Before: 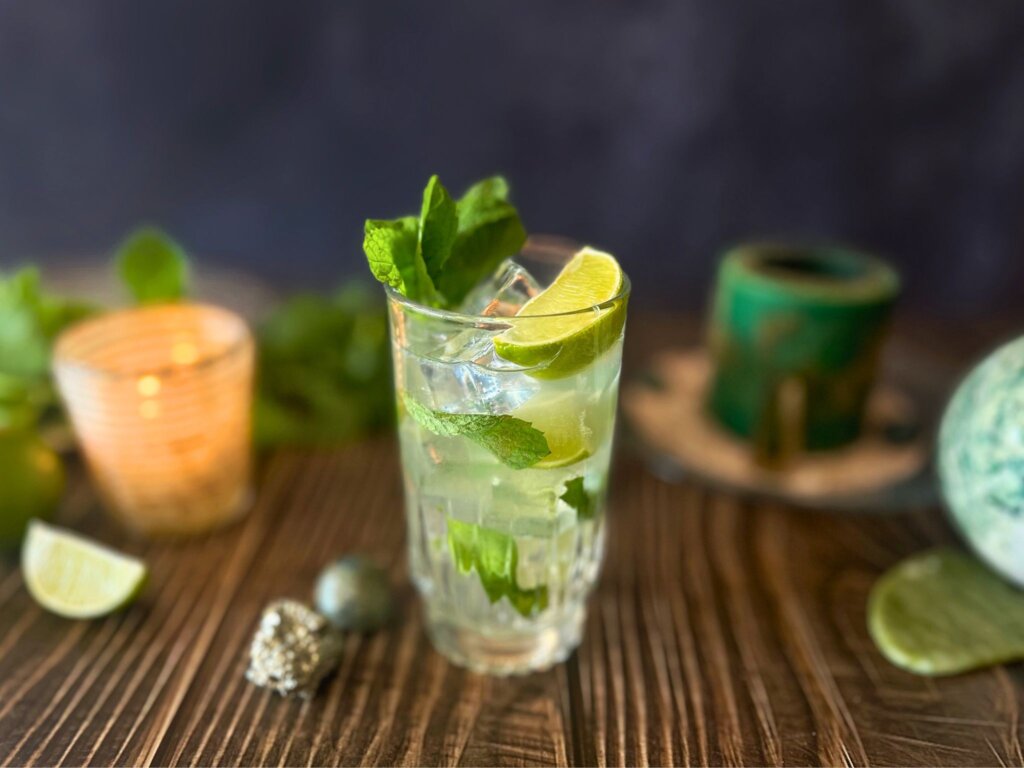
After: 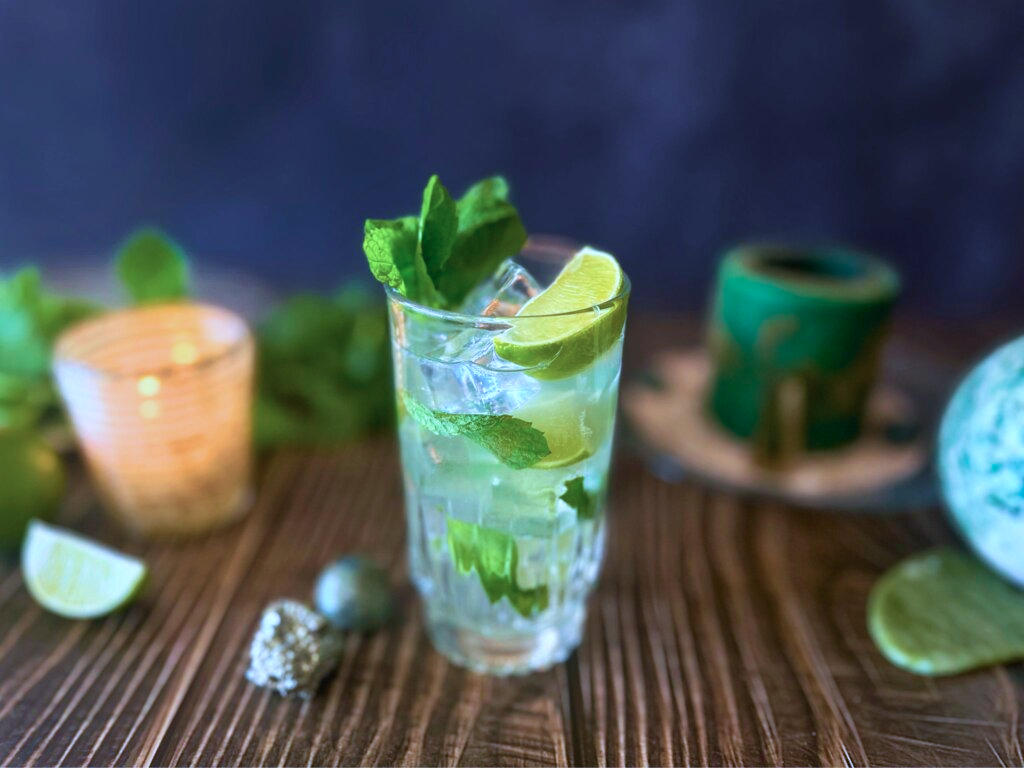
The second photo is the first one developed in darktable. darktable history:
color calibration: gray › normalize channels true, illuminant as shot in camera, adaptation linear Bradford (ICC v4), x 0.407, y 0.404, temperature 3579.78 K, gamut compression 0.004
velvia: on, module defaults
